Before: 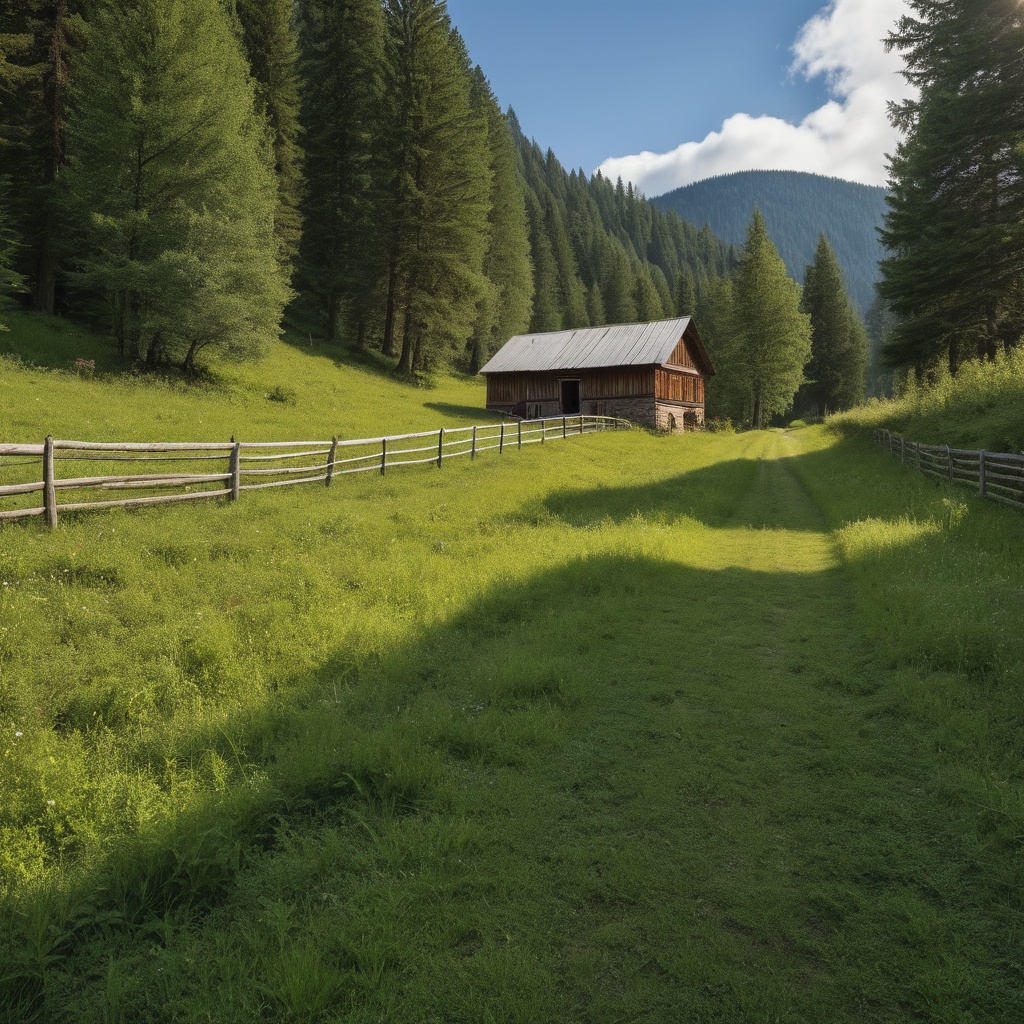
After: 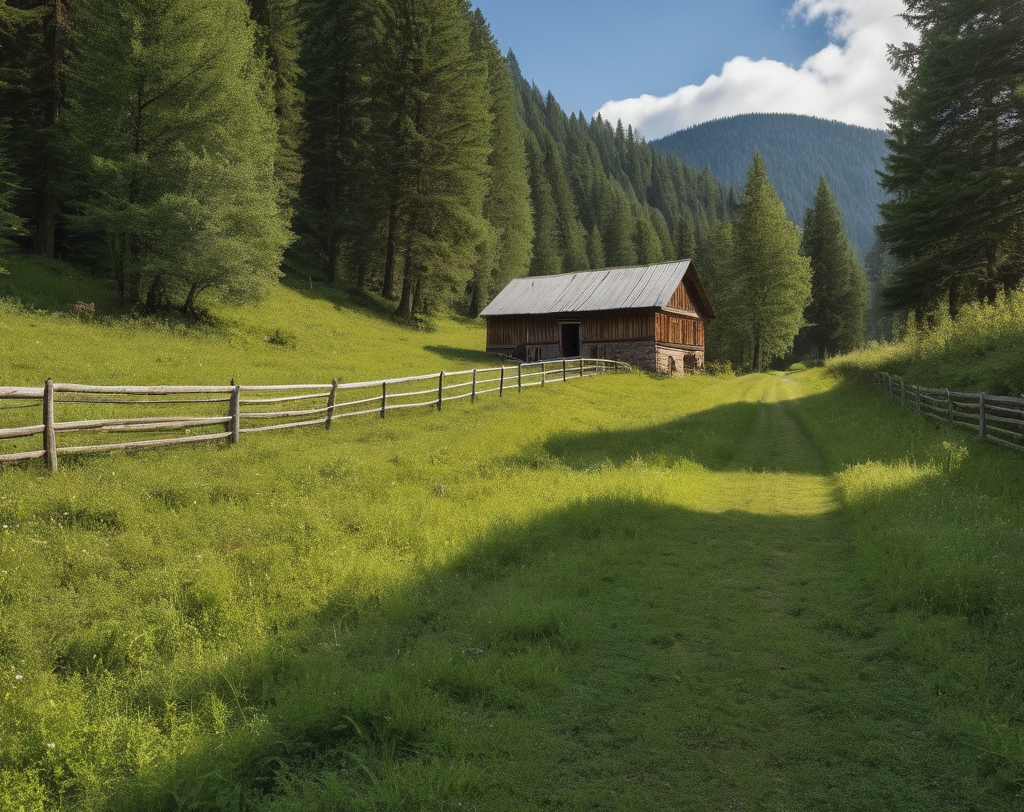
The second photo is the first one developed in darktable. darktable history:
crop and rotate: top 5.659%, bottom 15.002%
